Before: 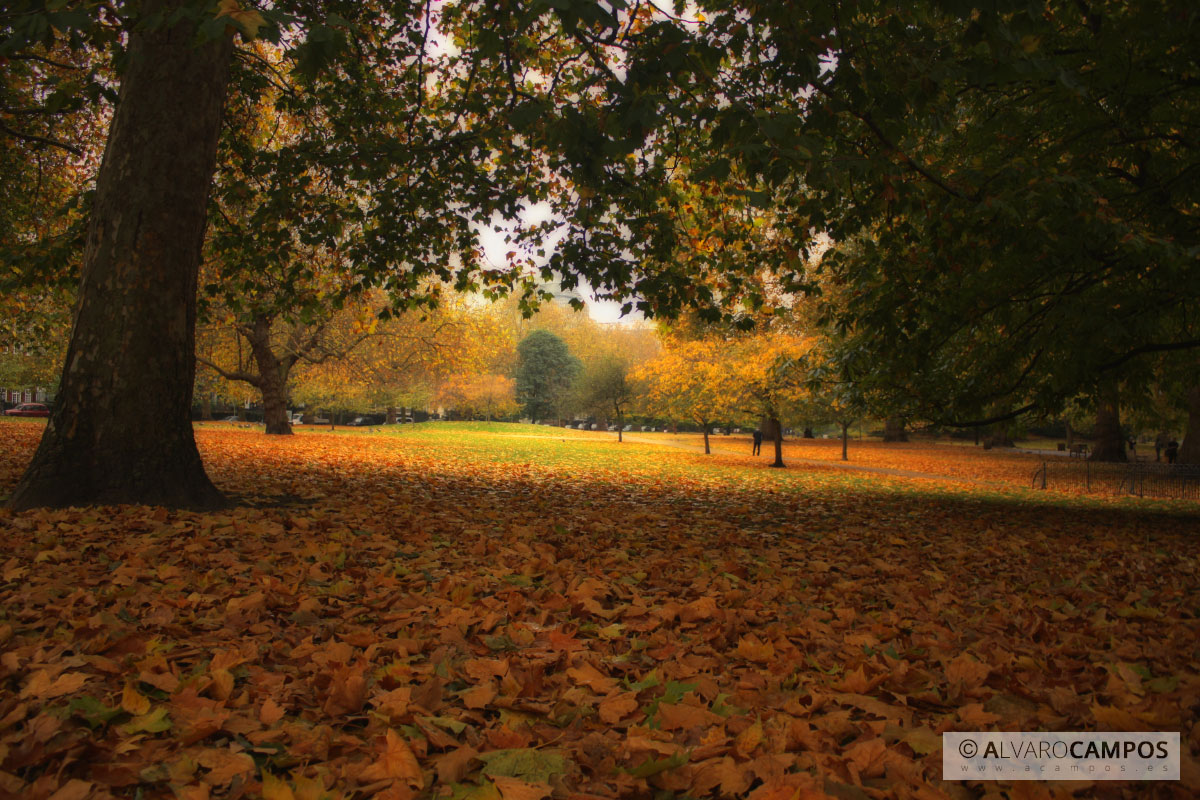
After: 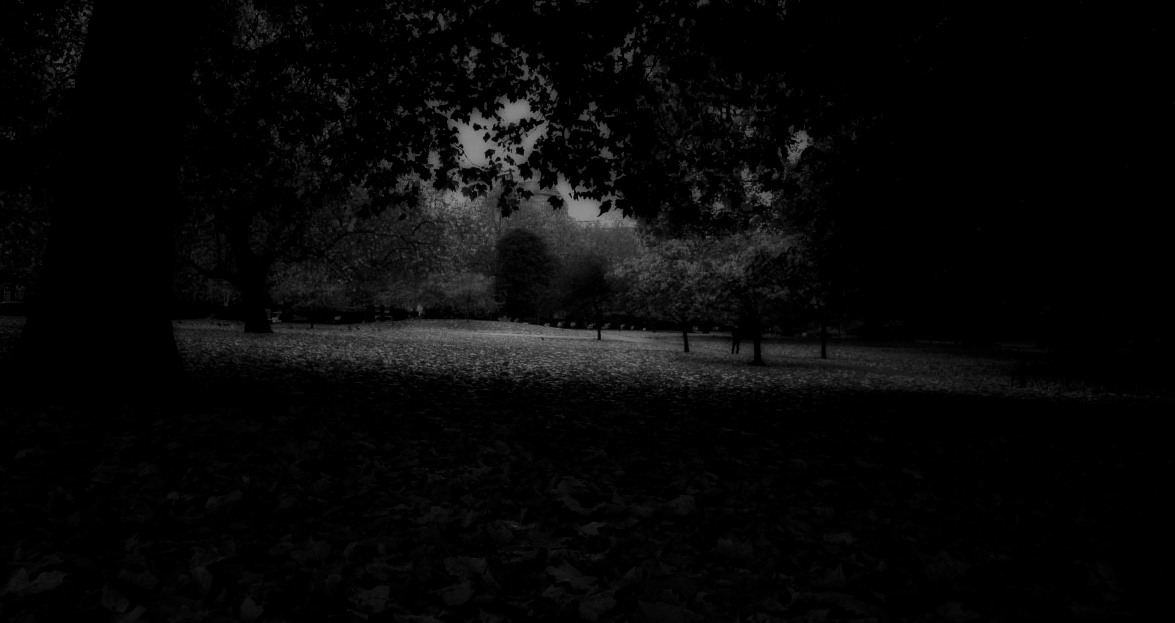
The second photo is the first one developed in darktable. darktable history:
graduated density: on, module defaults
crop and rotate: left 1.814%, top 12.818%, right 0.25%, bottom 9.225%
contrast brightness saturation: contrast 0.02, brightness -1, saturation -1
filmic rgb: black relative exposure -5 EV, white relative exposure 3.5 EV, hardness 3.19, contrast 1.2, highlights saturation mix -50%
